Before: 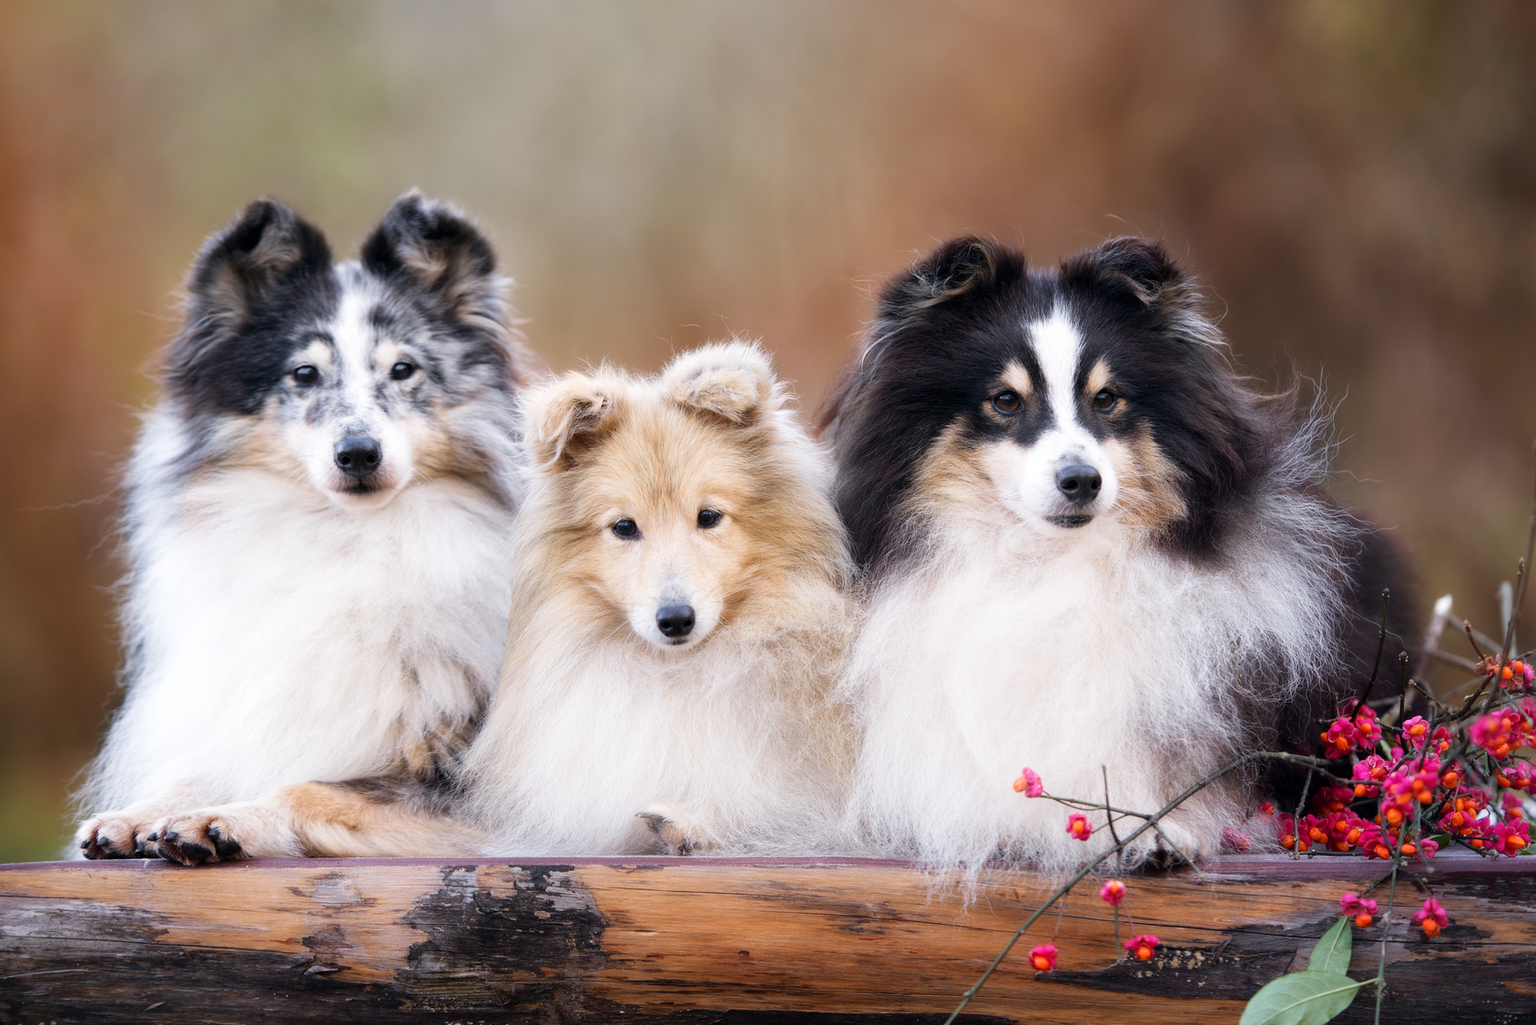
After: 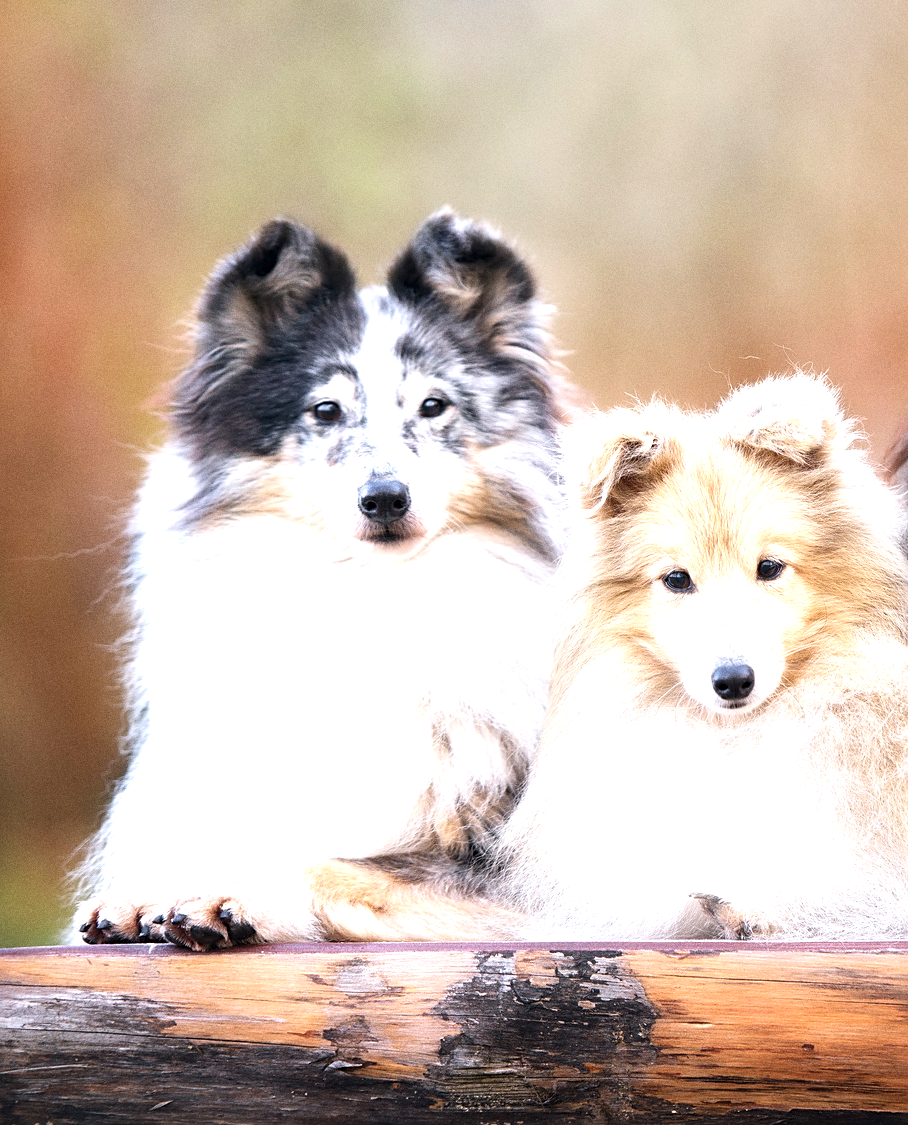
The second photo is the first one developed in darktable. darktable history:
exposure: black level correction 0, exposure 0.9 EV, compensate highlight preservation false
grain: strength 26%
tone equalizer: on, module defaults
crop: left 0.587%, right 45.588%, bottom 0.086%
sharpen: on, module defaults
